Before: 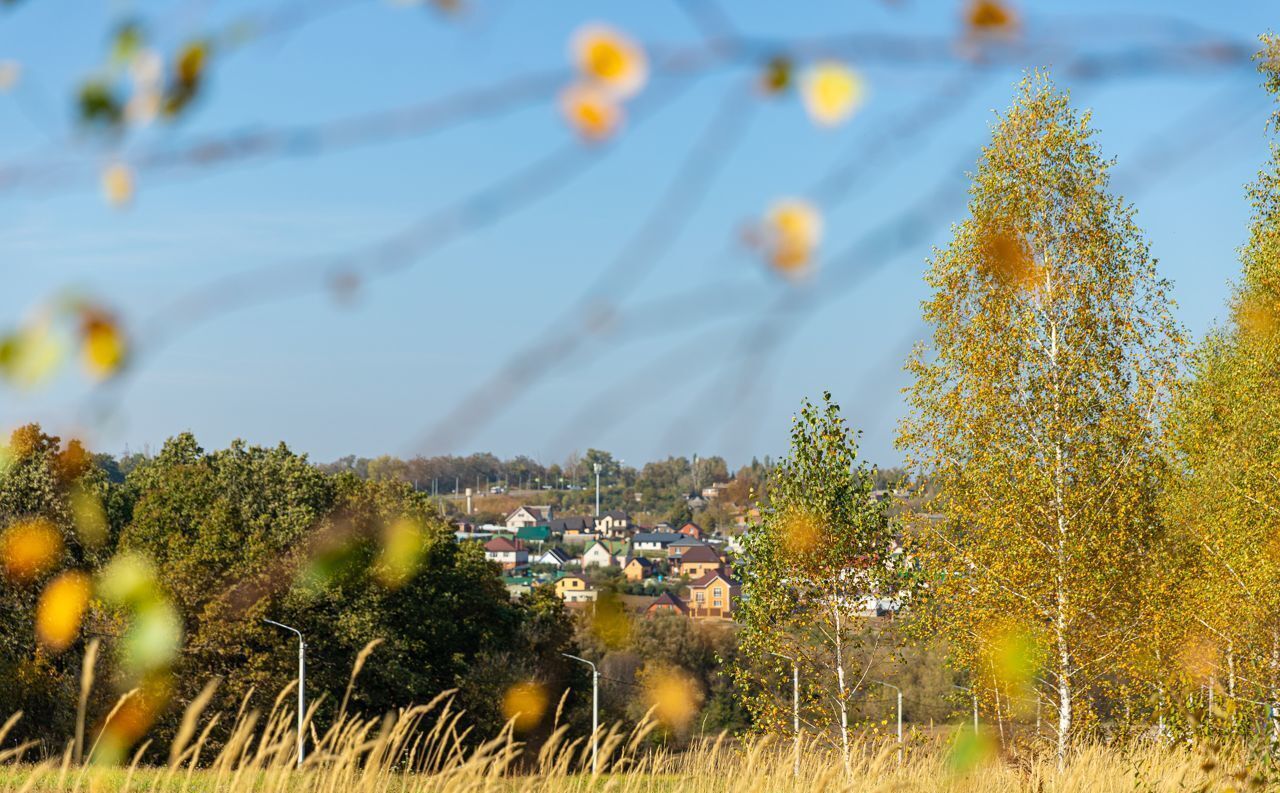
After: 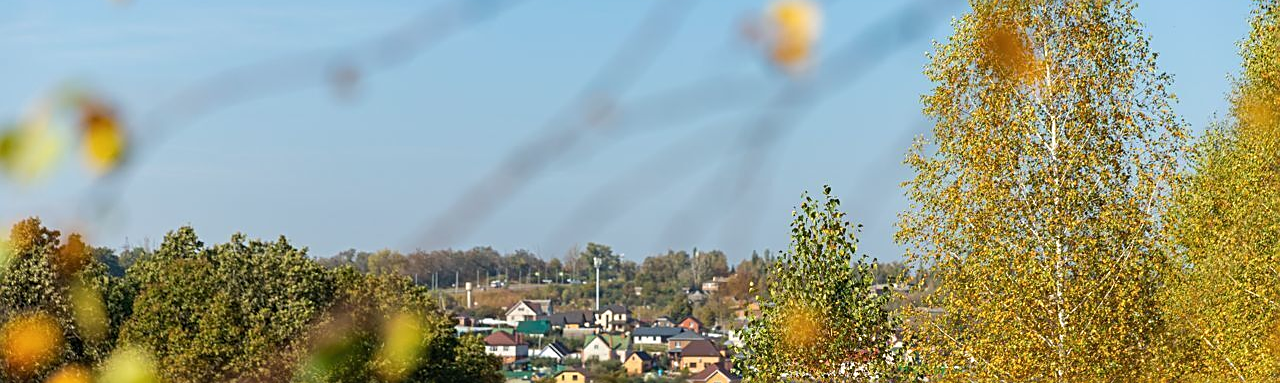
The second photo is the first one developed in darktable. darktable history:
sharpen: on, module defaults
color correction: saturation 0.98
crop and rotate: top 26.056%, bottom 25.543%
